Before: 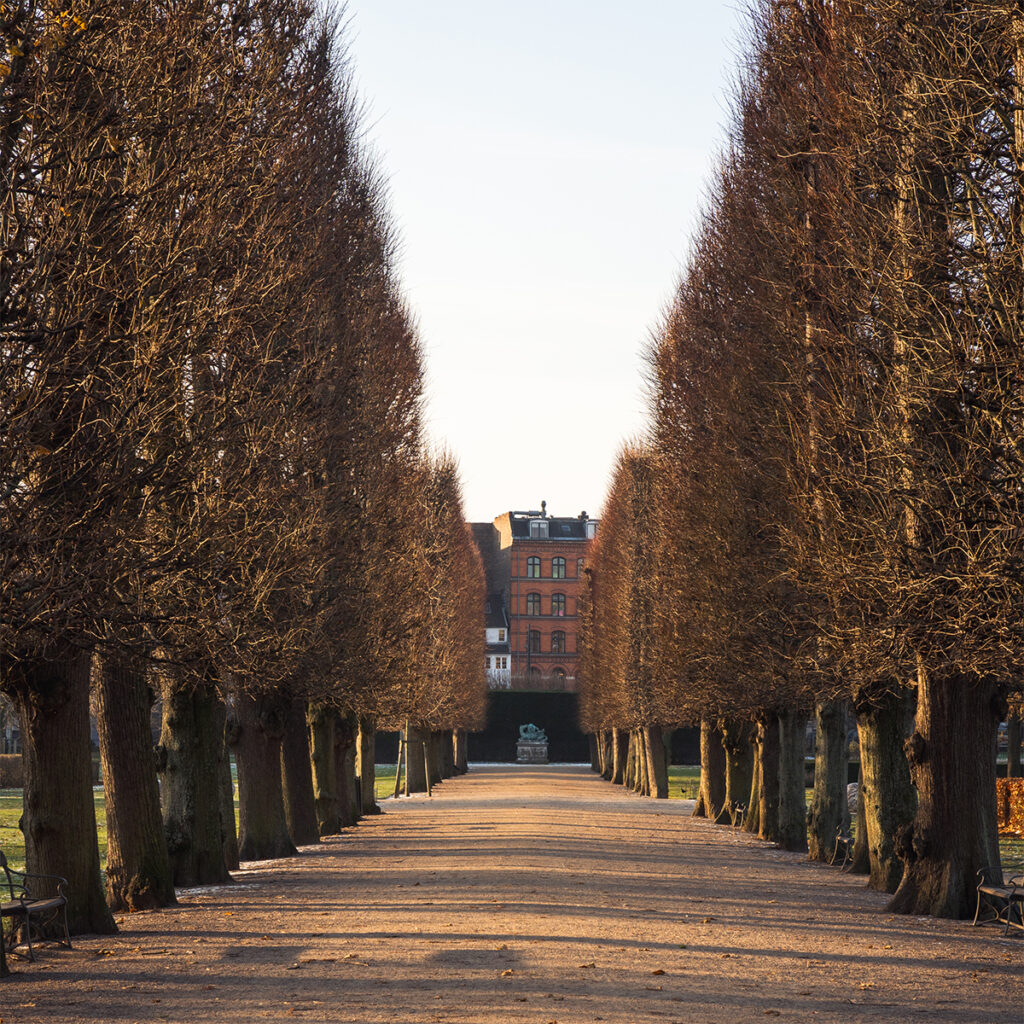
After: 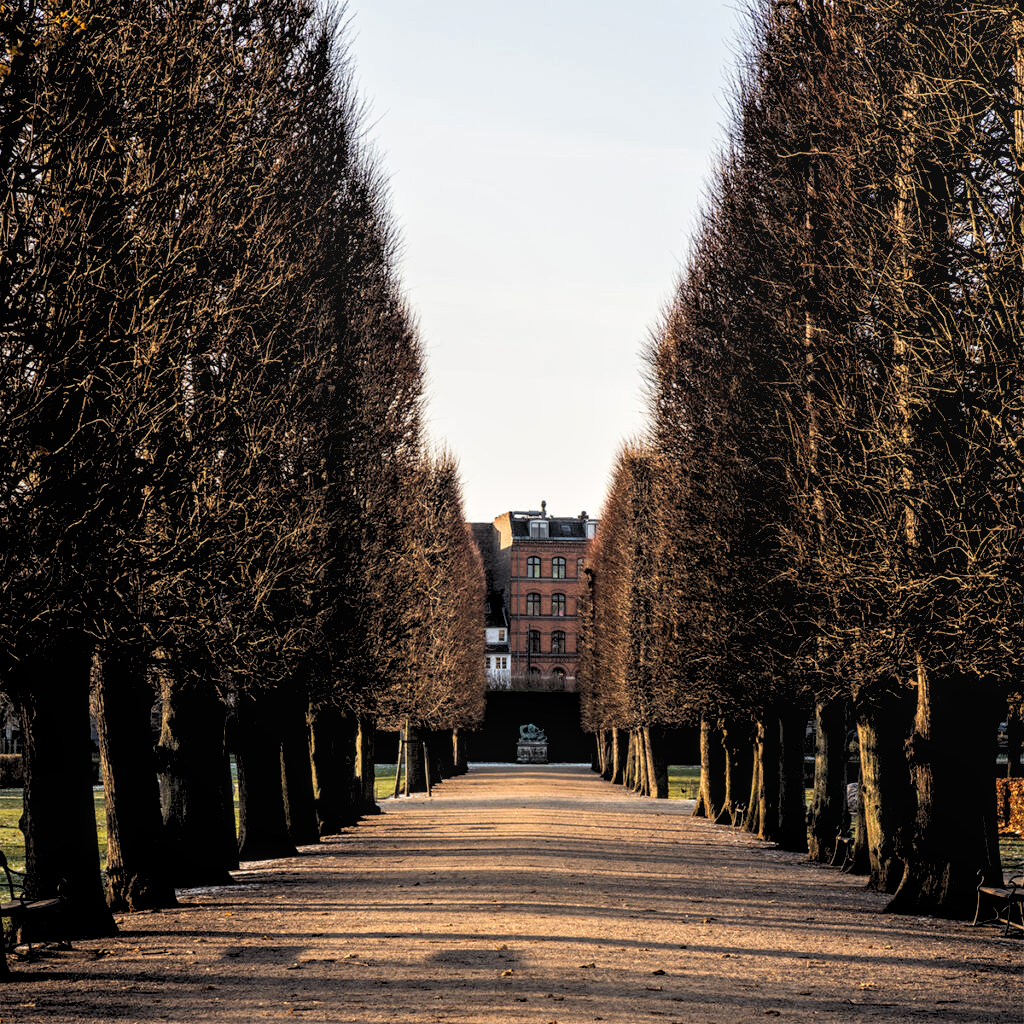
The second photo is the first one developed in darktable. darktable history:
local contrast: on, module defaults
rgb levels: levels [[0.034, 0.472, 0.904], [0, 0.5, 1], [0, 0.5, 1]]
